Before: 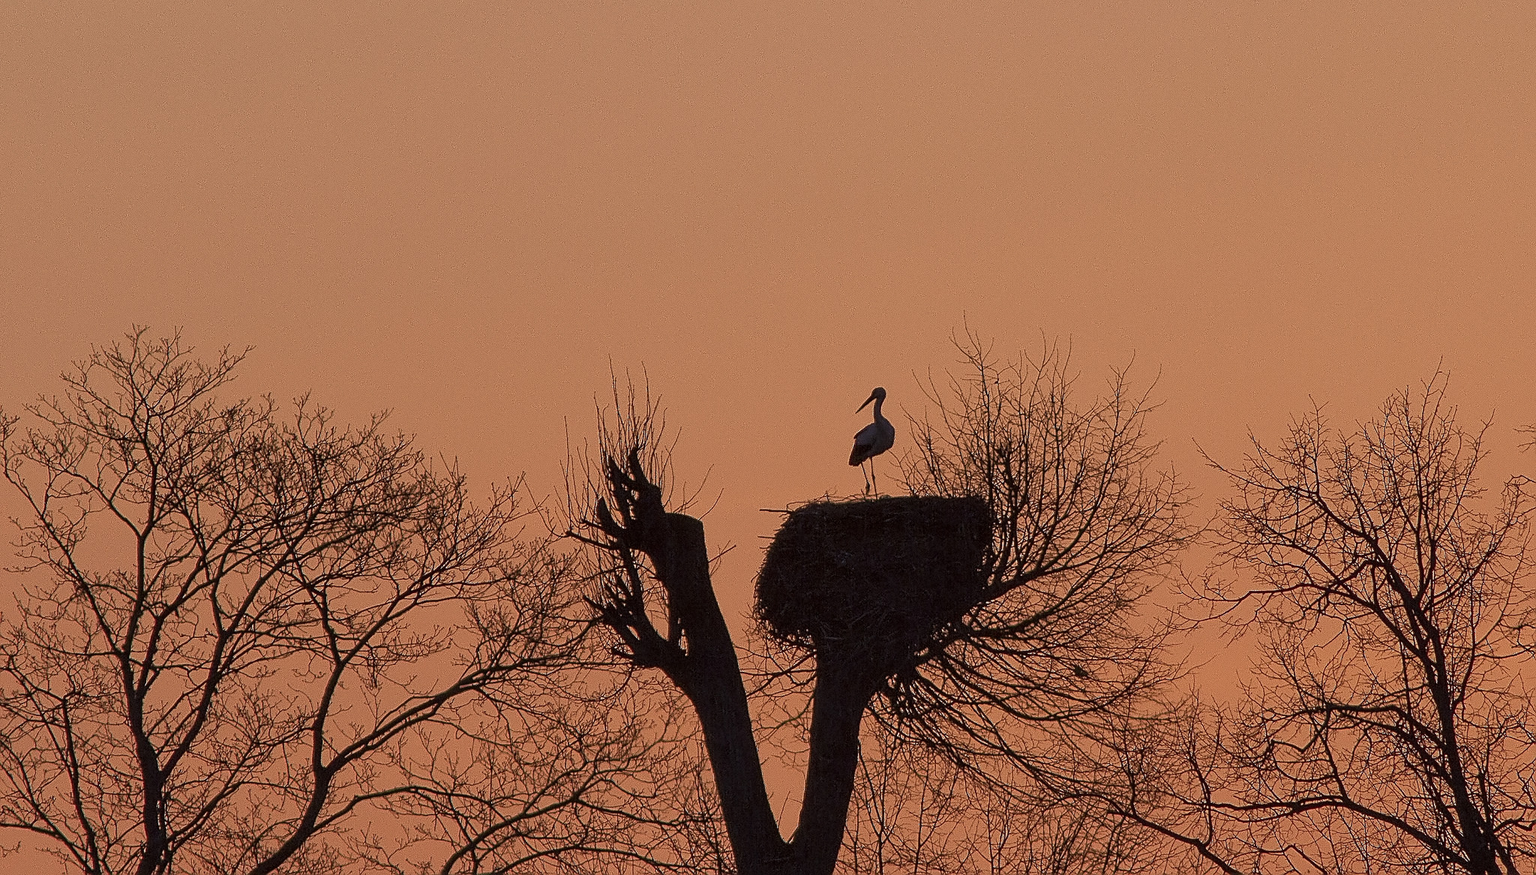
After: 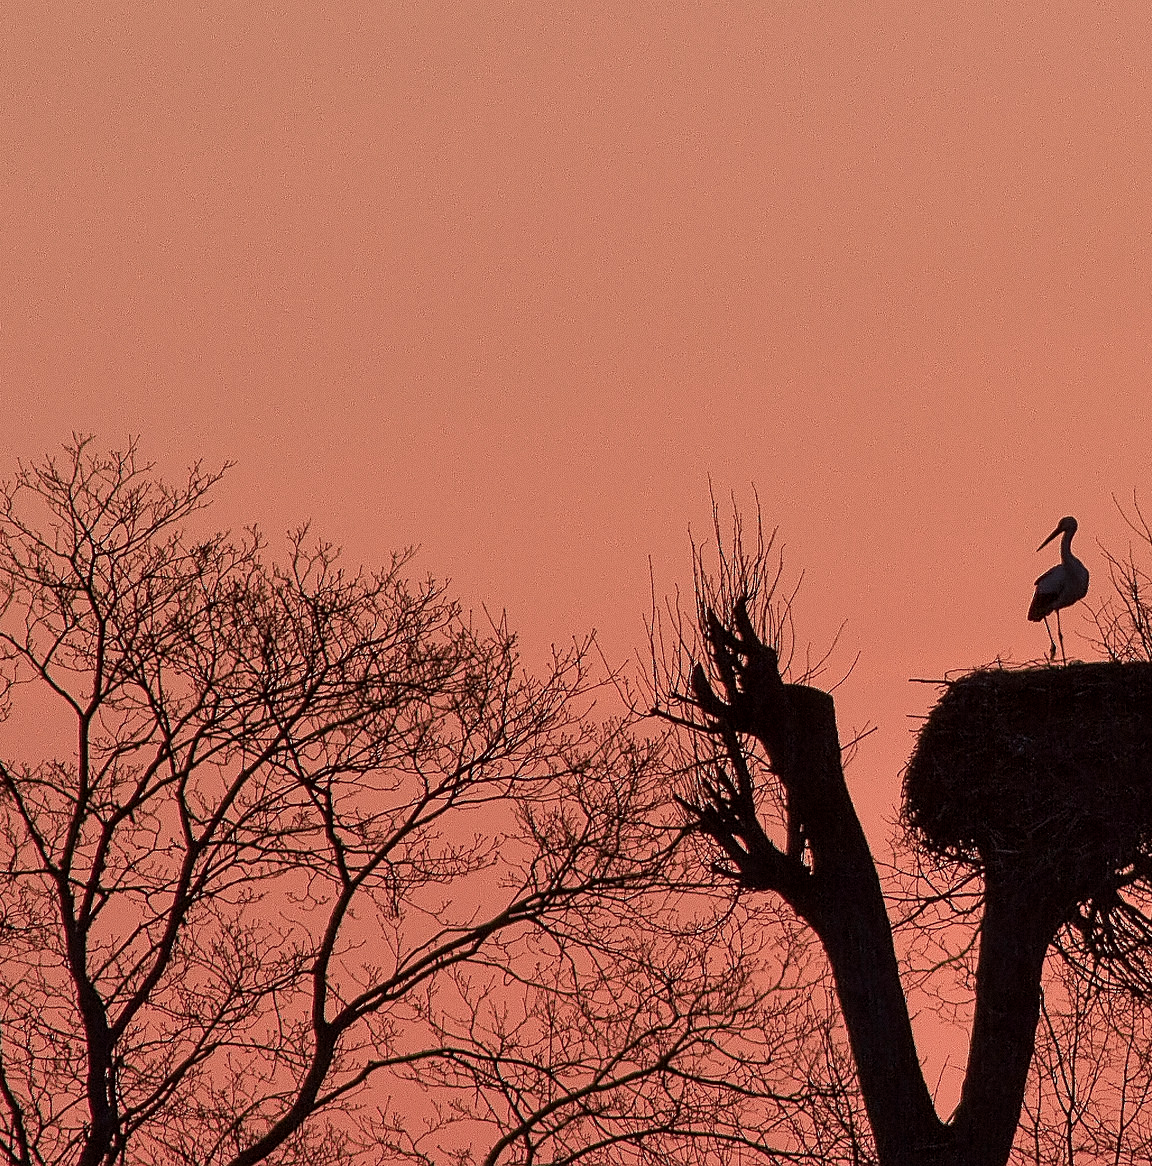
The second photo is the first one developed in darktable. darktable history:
color zones: curves: ch1 [(0.235, 0.558) (0.75, 0.5)]; ch2 [(0.25, 0.462) (0.749, 0.457)], mix 25.94%
crop: left 5.114%, right 38.589%
shadows and highlights: shadows 37.27, highlights -28.18, soften with gaussian
contrast brightness saturation: contrast 0.11, saturation -0.17
